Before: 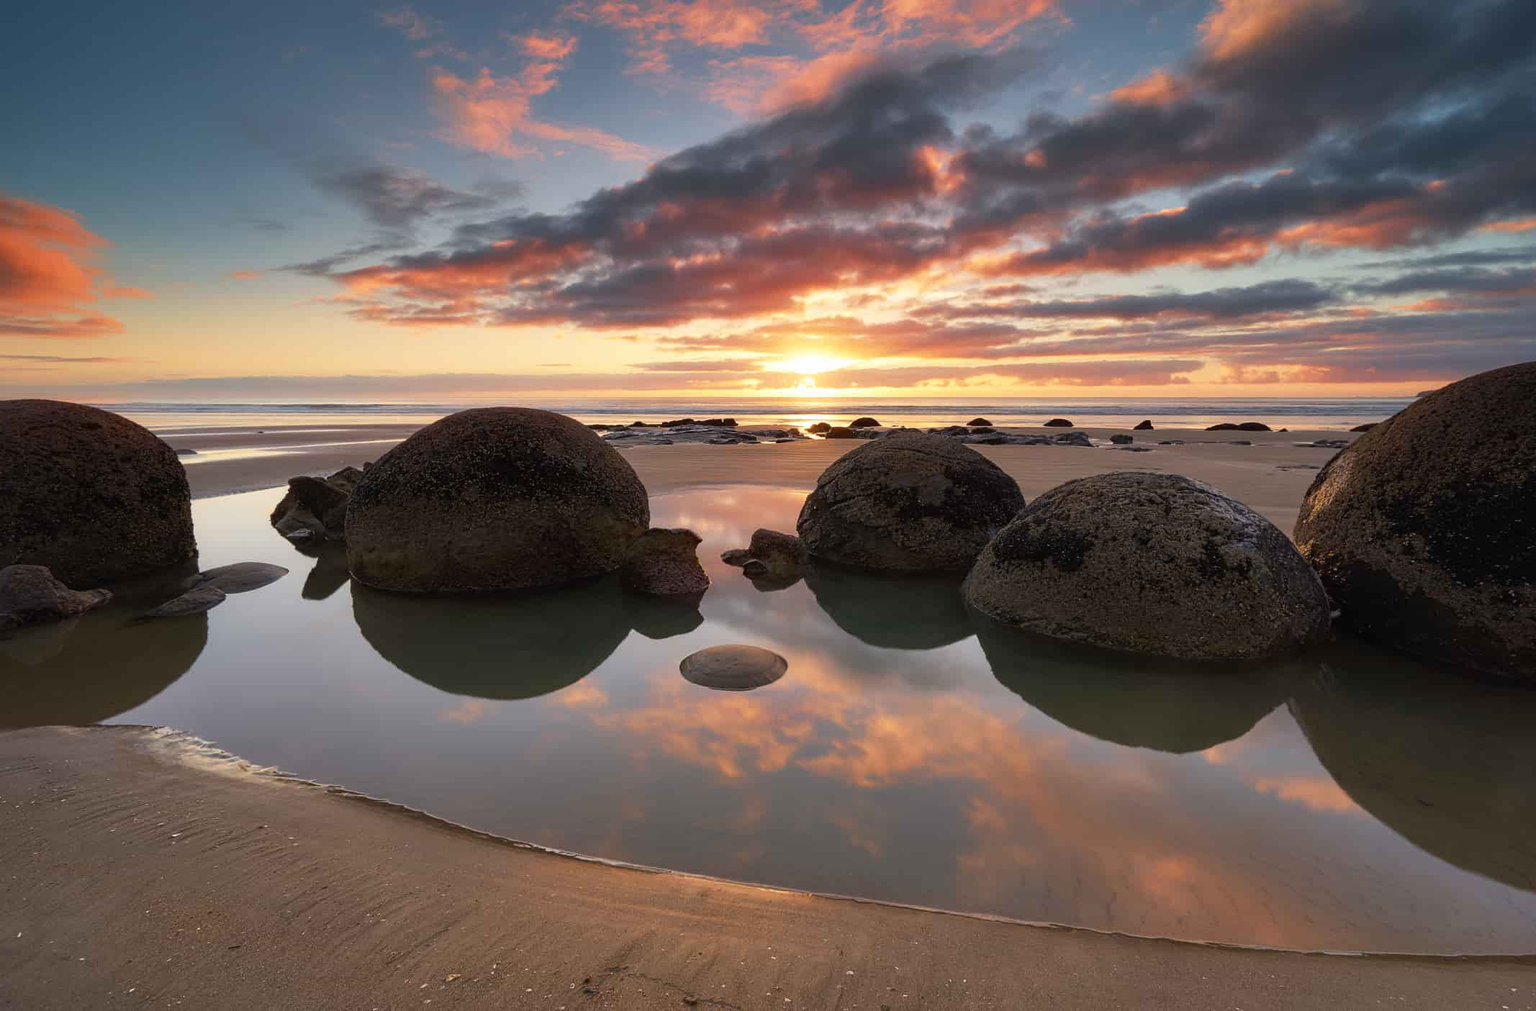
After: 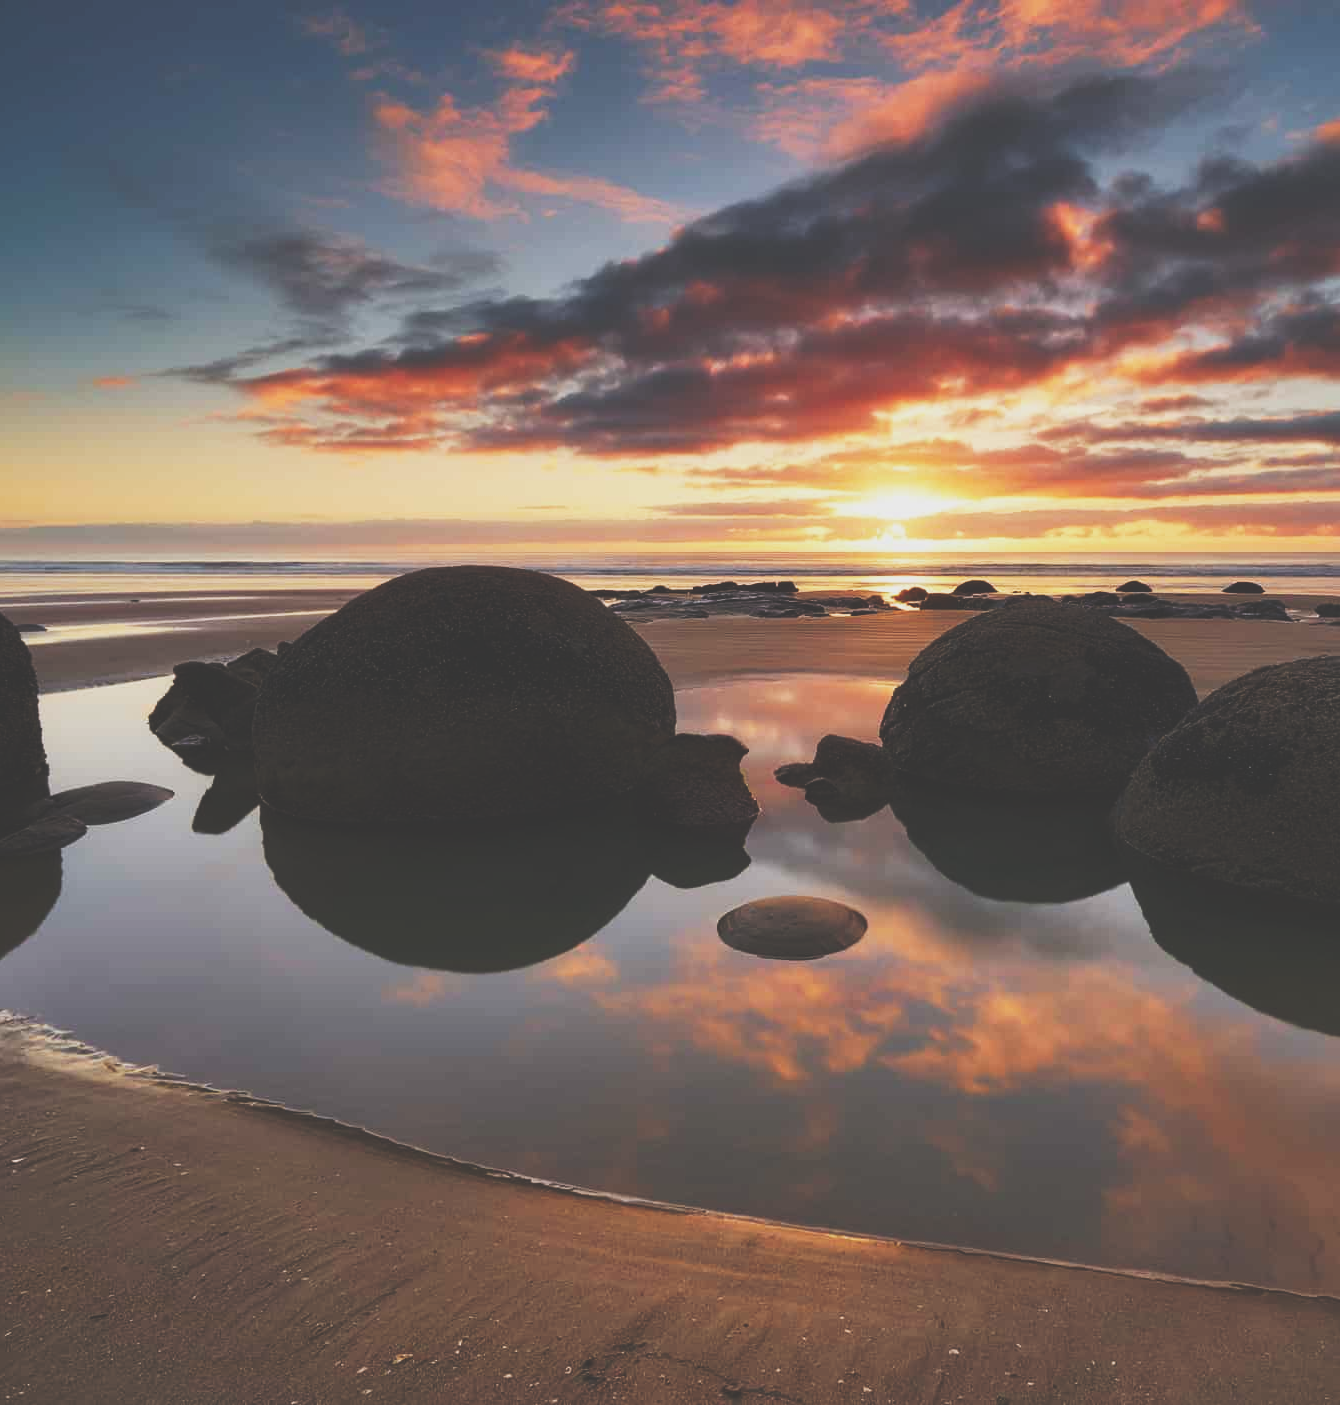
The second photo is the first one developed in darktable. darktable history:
exposure: black level correction -0.016, exposure -1.018 EV, compensate highlight preservation false
rgb curve: curves: ch0 [(0, 0.186) (0.314, 0.284) (0.775, 0.708) (1, 1)], compensate middle gray true, preserve colors none
crop: left 10.644%, right 26.528%
base curve: curves: ch0 [(0, 0) (0.007, 0.004) (0.027, 0.03) (0.046, 0.07) (0.207, 0.54) (0.442, 0.872) (0.673, 0.972) (1, 1)], preserve colors none
